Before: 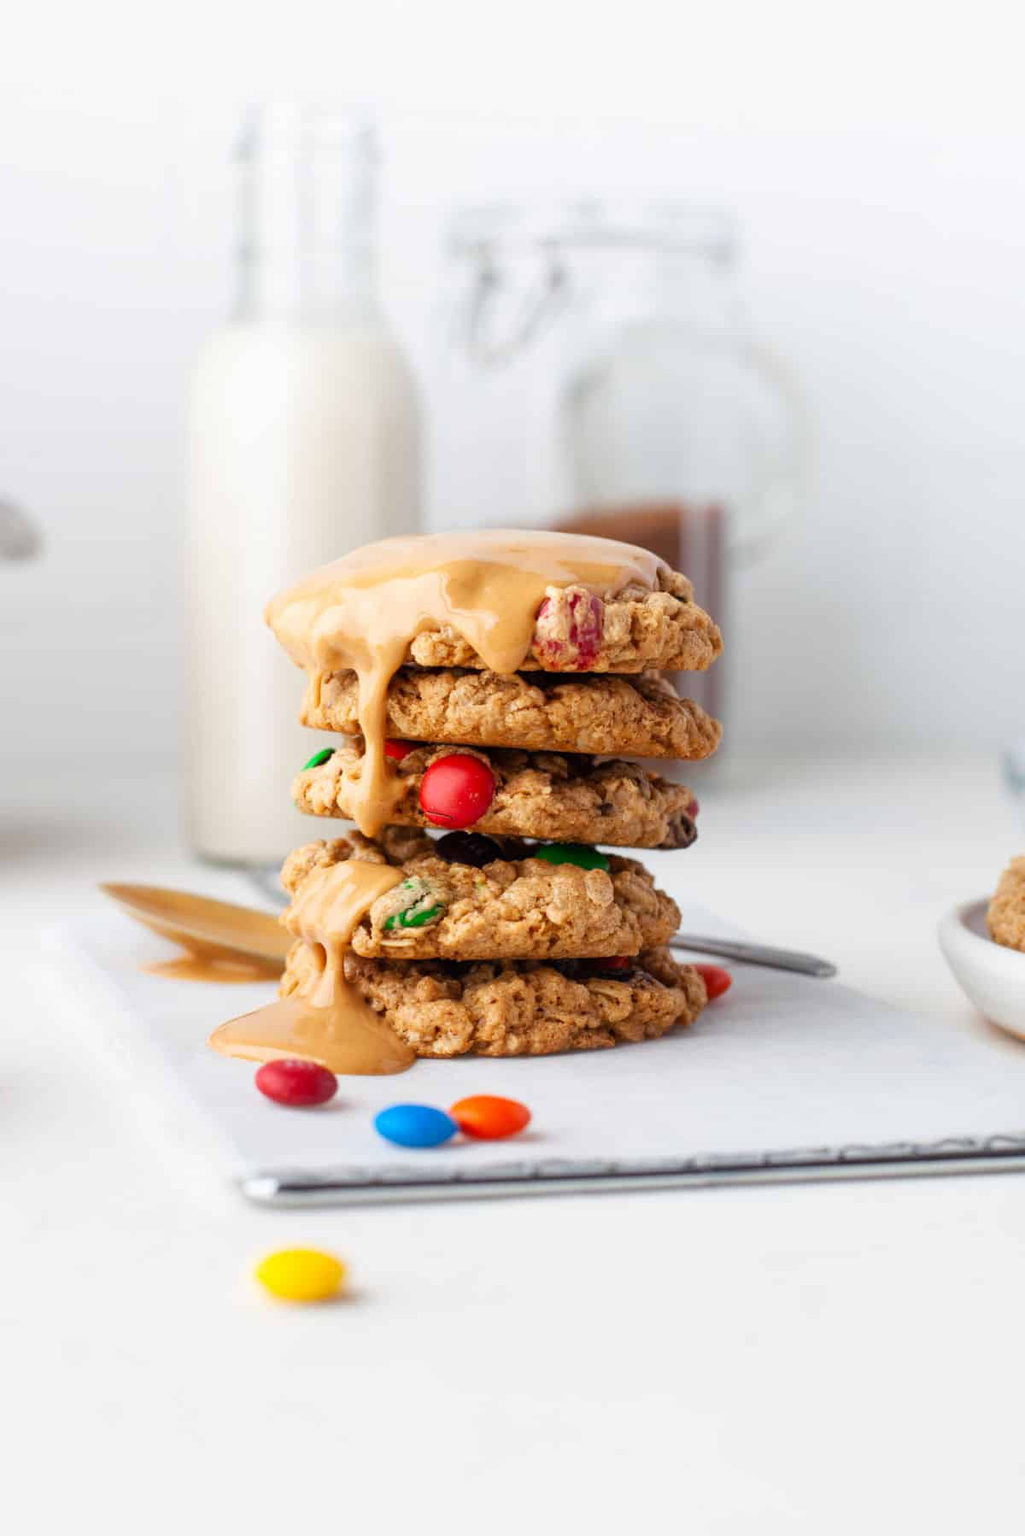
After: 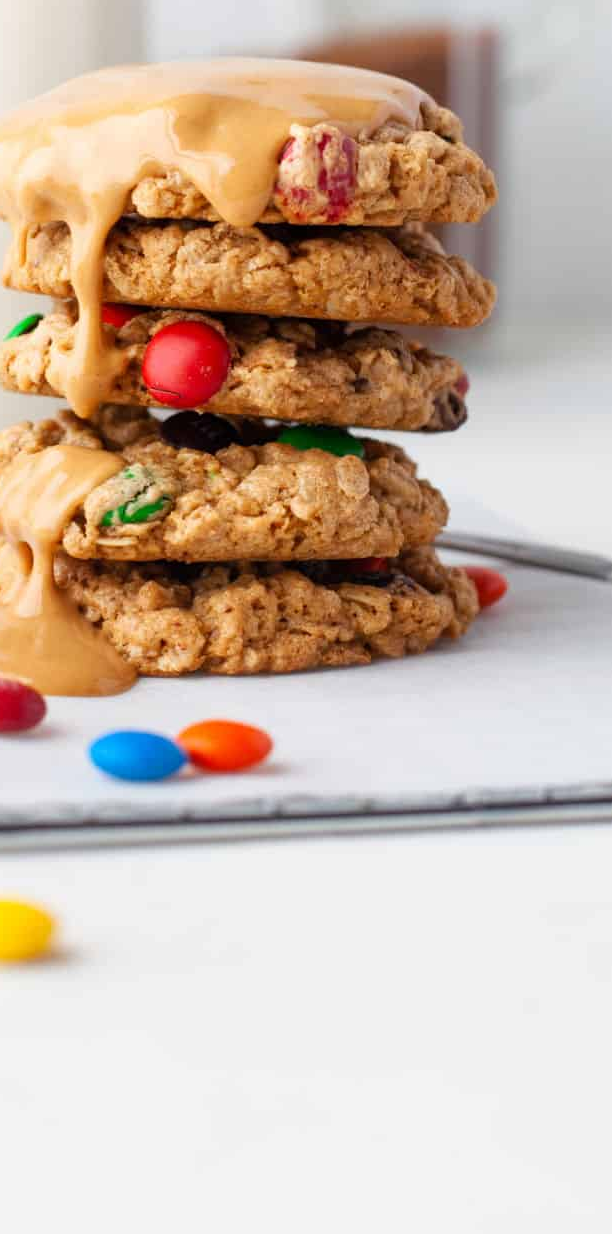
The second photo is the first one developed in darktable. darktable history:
crop and rotate: left 29.095%, top 31.335%, right 19.825%
